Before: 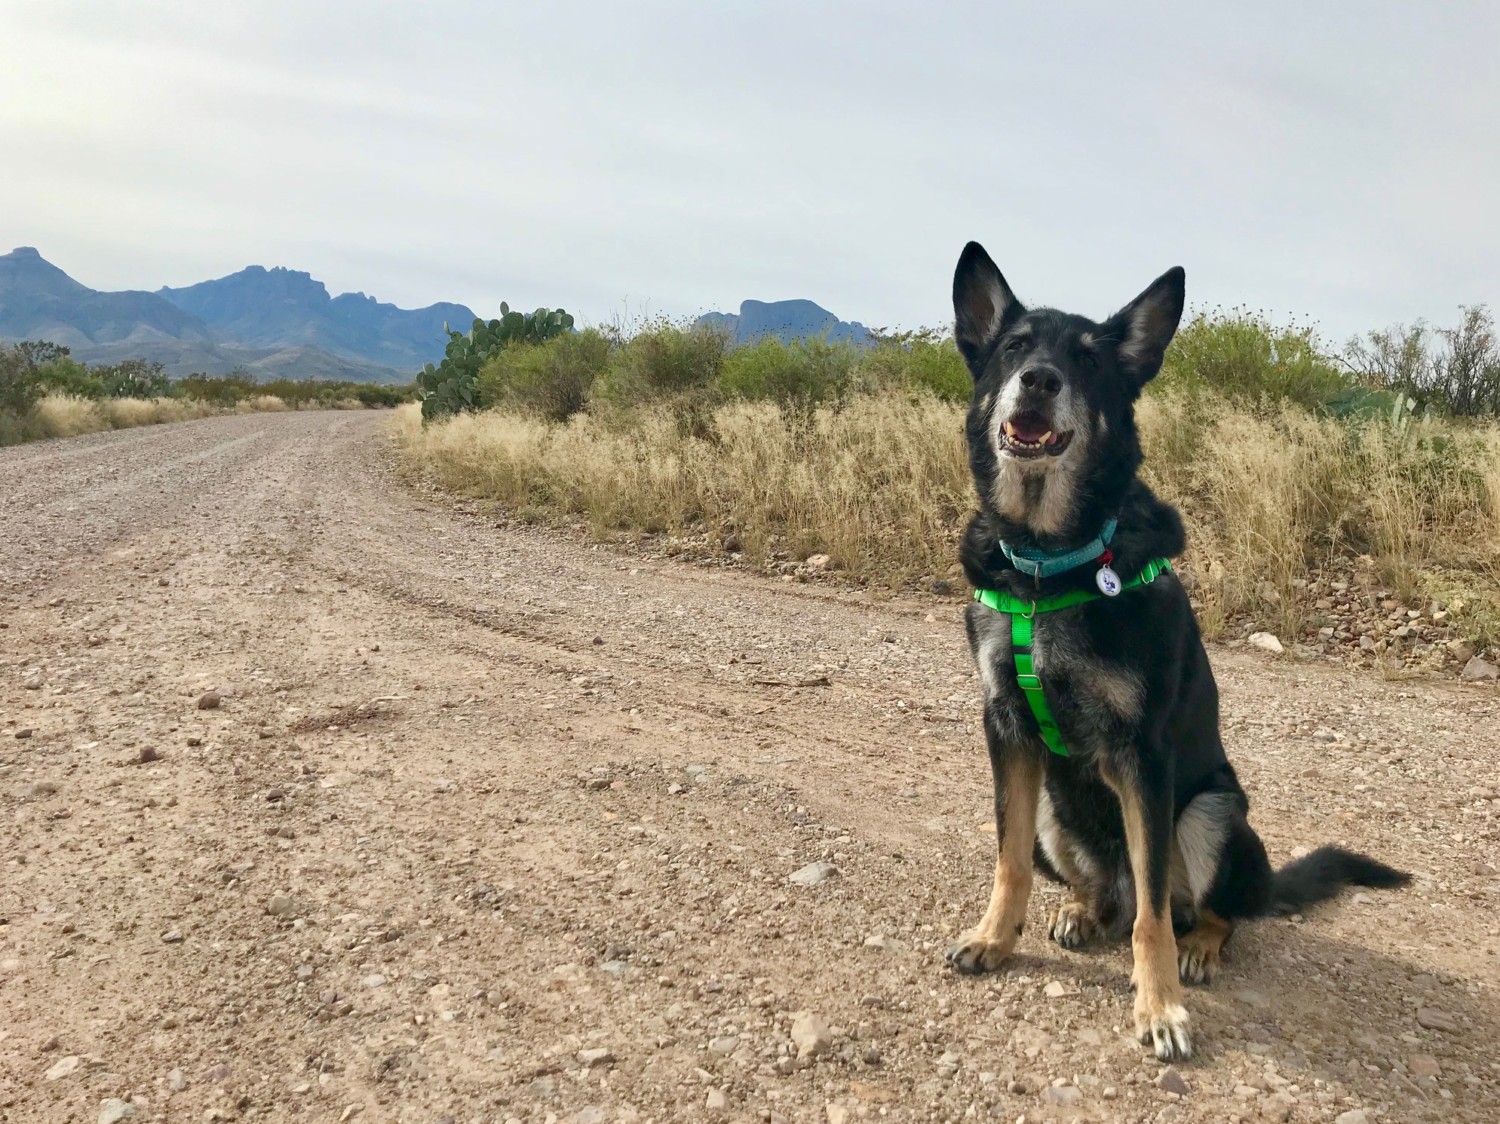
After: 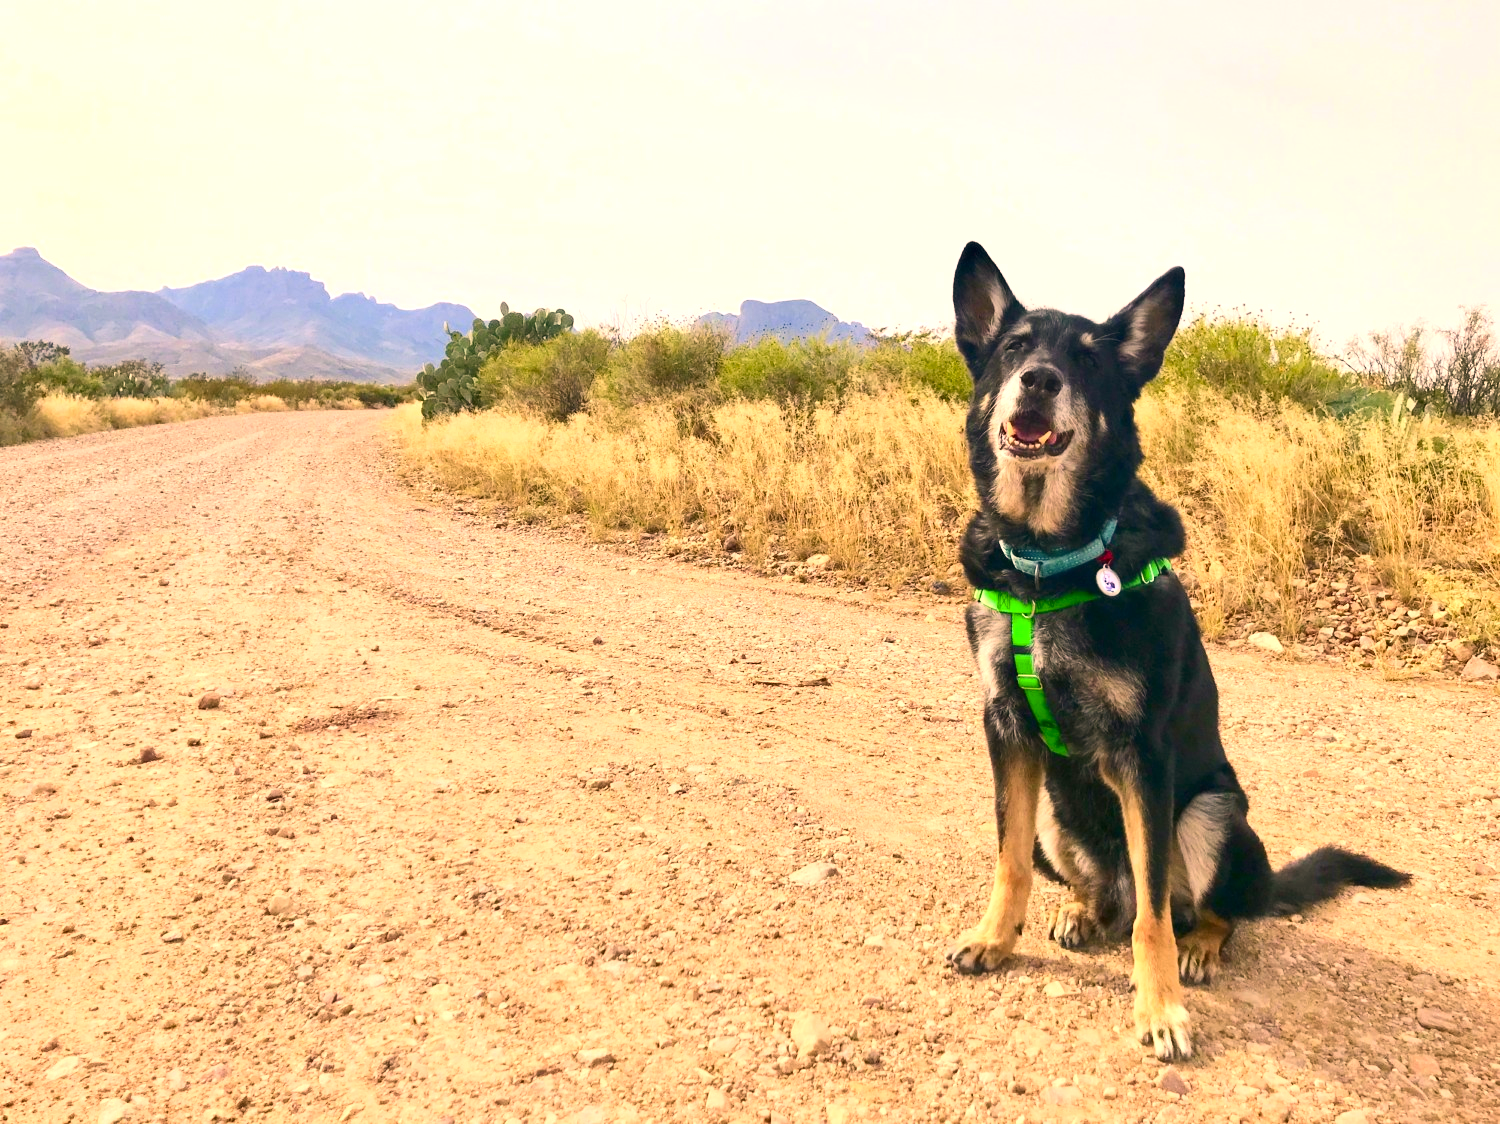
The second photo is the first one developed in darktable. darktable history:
color zones: curves: ch0 [(0, 0.5) (0.143, 0.5) (0.286, 0.5) (0.429, 0.5) (0.571, 0.5) (0.714, 0.476) (0.857, 0.5) (1, 0.5)]; ch2 [(0, 0.5) (0.143, 0.5) (0.286, 0.5) (0.429, 0.5) (0.571, 0.5) (0.714, 0.487) (0.857, 0.5) (1, 0.5)]
contrast brightness saturation: contrast 0.233, brightness 0.097, saturation 0.286
exposure: black level correction 0, exposure 0.703 EV, compensate exposure bias true, compensate highlight preservation false
color correction: highlights a* 17.63, highlights b* 19.12
